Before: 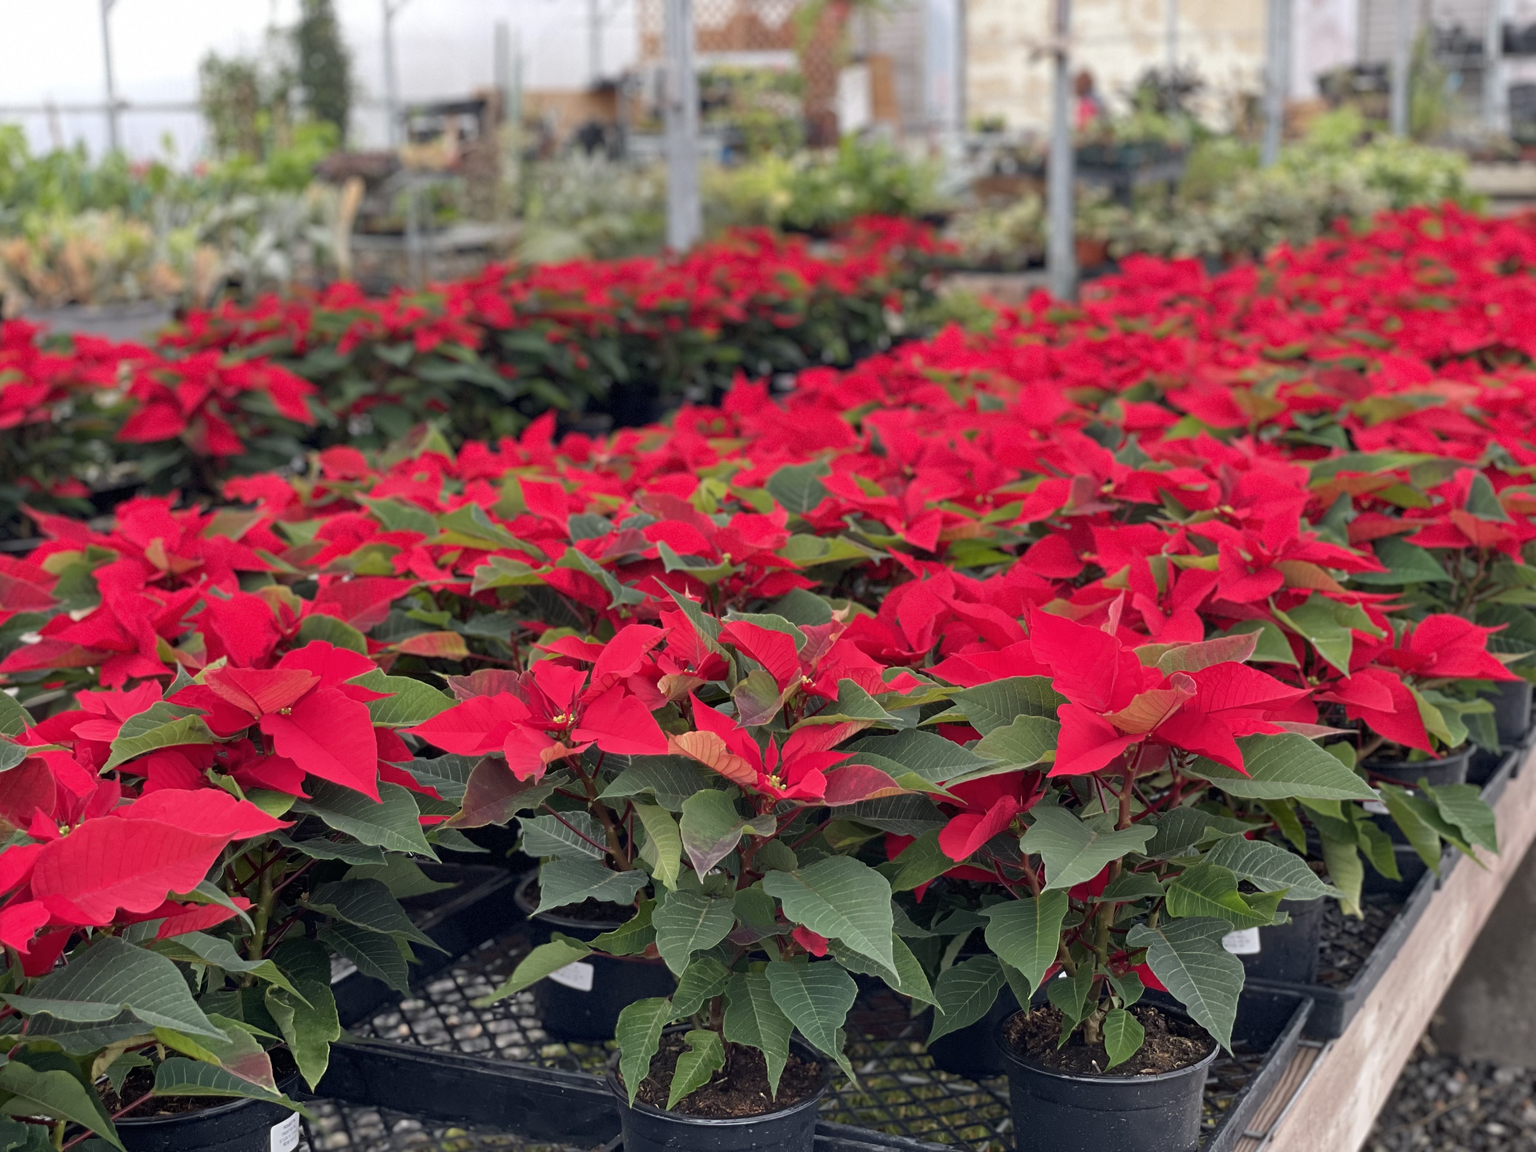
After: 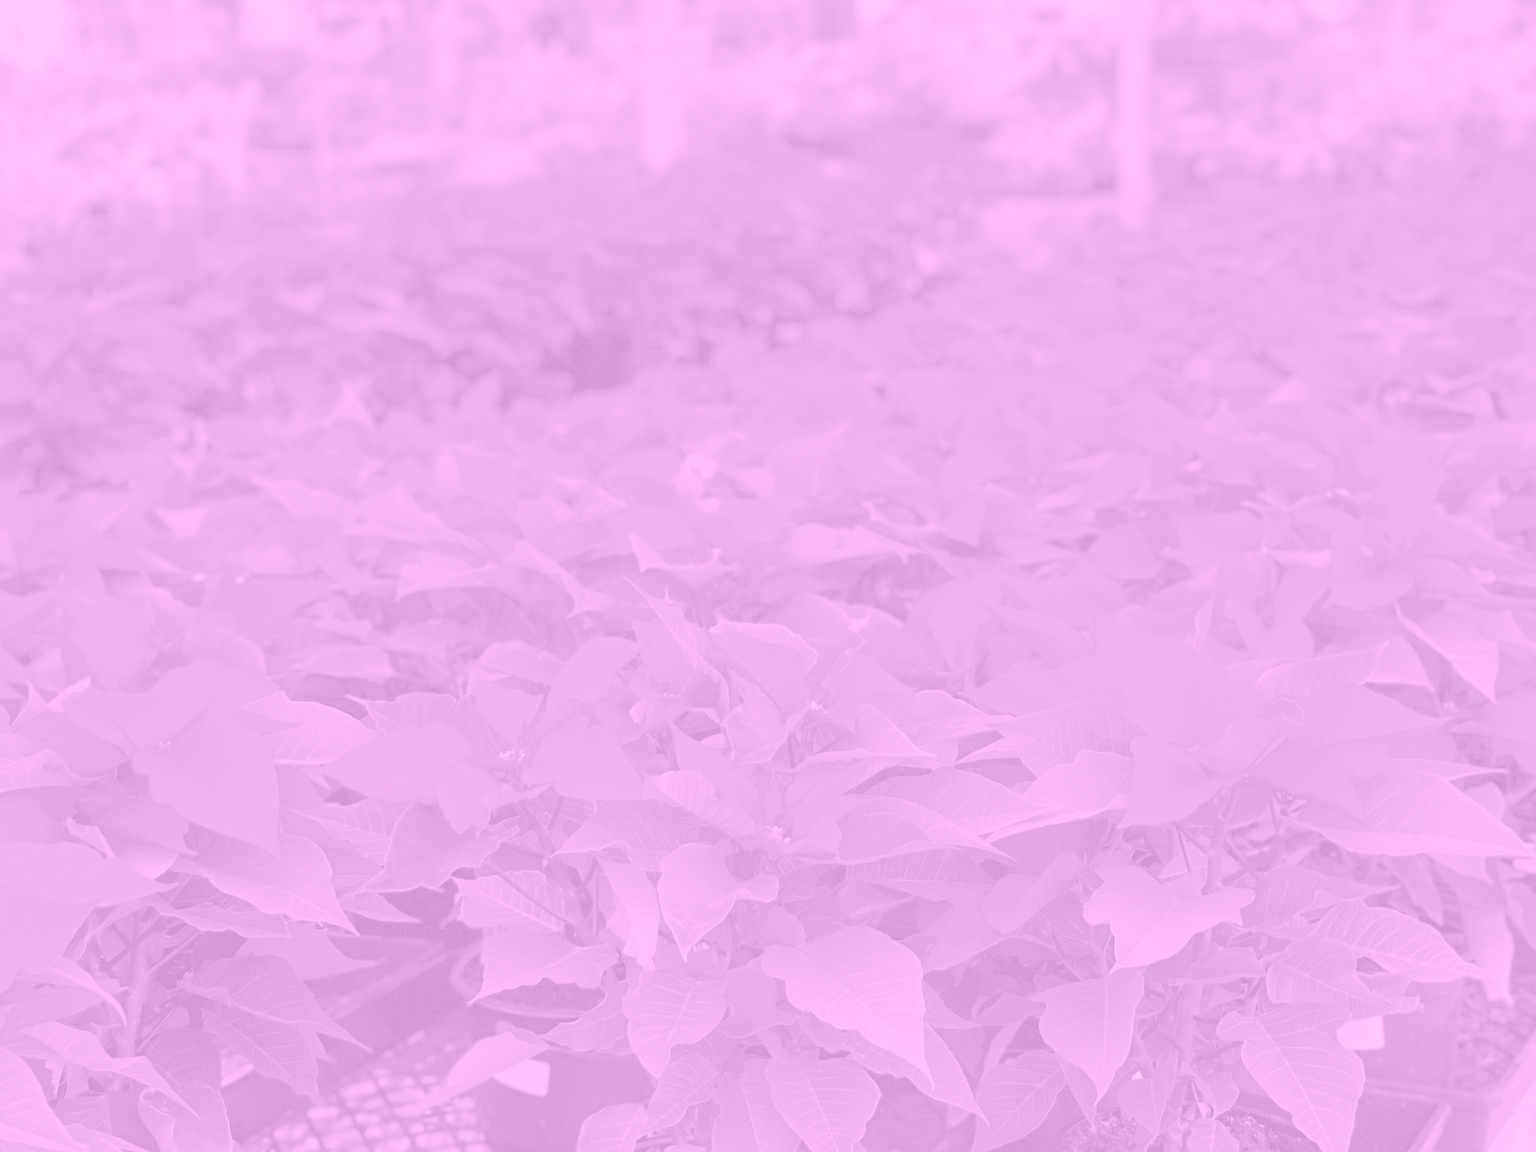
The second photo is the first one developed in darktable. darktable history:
tone curve: curves: ch0 [(0, 0) (0.536, 0.402) (1, 1)], preserve colors none
filmic rgb: black relative exposure -16 EV, white relative exposure 8 EV, threshold 3 EV, hardness 4.17, latitude 50%, contrast 0.5, color science v5 (2021), contrast in shadows safe, contrast in highlights safe, enable highlight reconstruction true
exposure: exposure 1 EV, compensate highlight preservation false
crop and rotate: left 10.071%, top 10.071%, right 10.02%, bottom 10.02%
colorize: hue 331.2°, saturation 75%, source mix 30.28%, lightness 70.52%, version 1
white balance: red 1.138, green 0.996, blue 0.812
